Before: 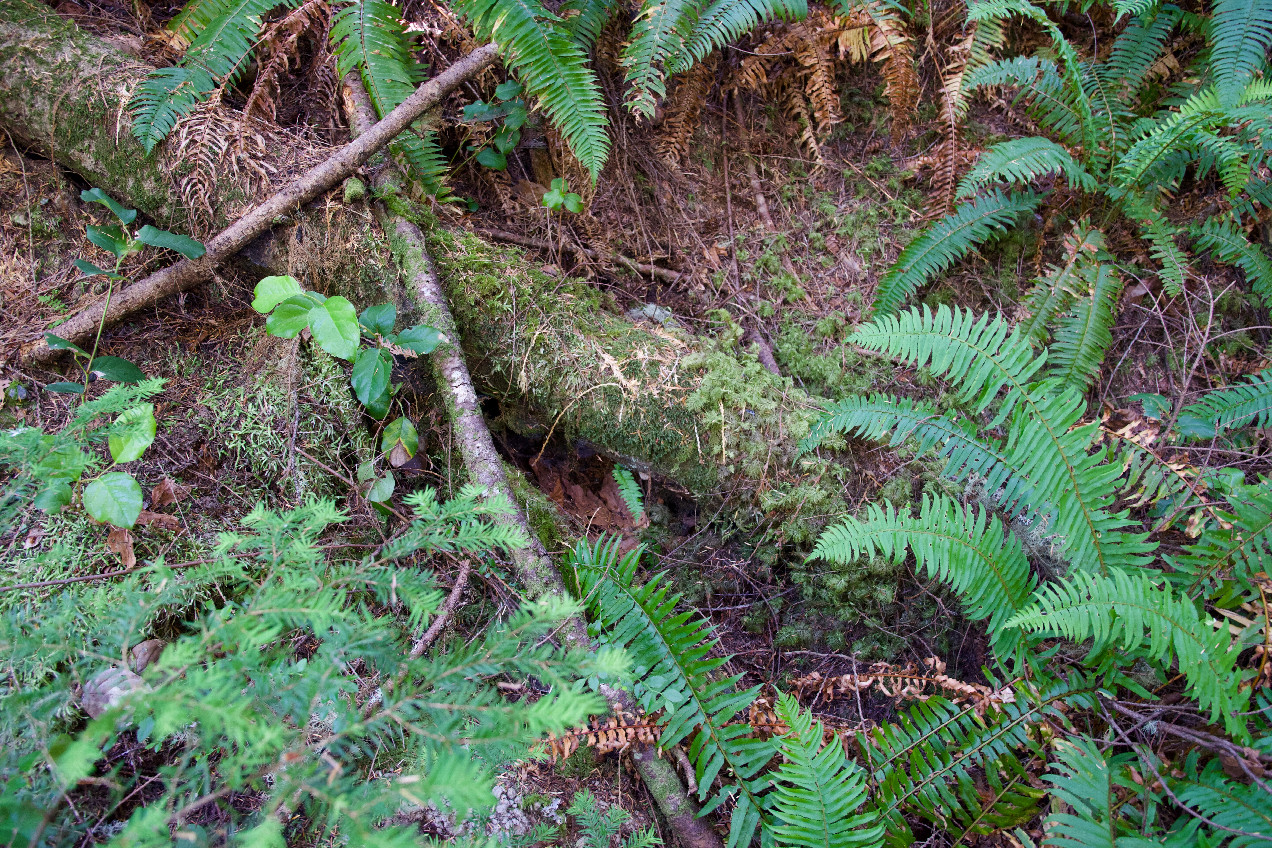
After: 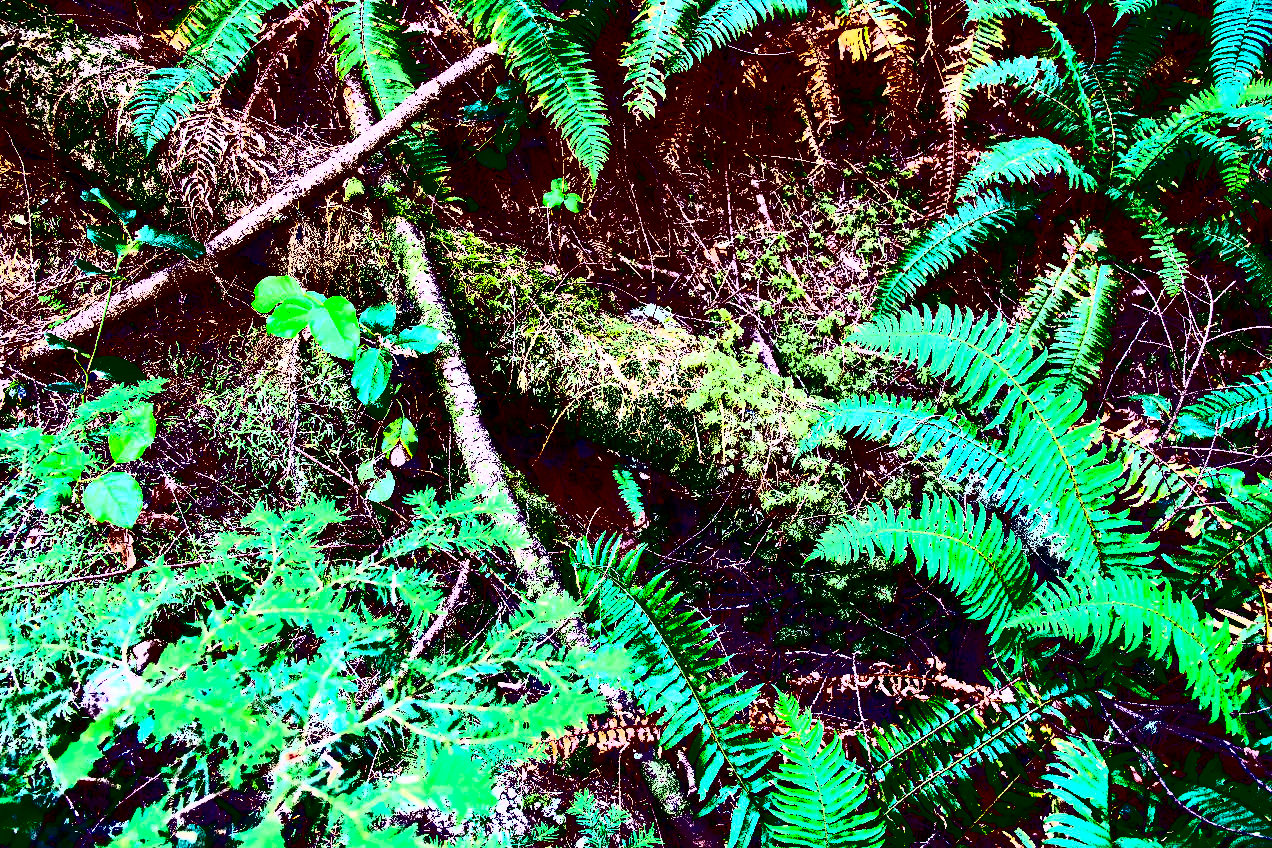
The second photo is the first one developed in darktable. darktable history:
exposure: black level correction 0, exposure 0.696 EV, compensate highlight preservation false
contrast brightness saturation: contrast 0.764, brightness -0.996, saturation 0.993
tone curve: curves: ch0 [(0, 0) (0.003, 0.005) (0.011, 0.005) (0.025, 0.006) (0.044, 0.008) (0.069, 0.01) (0.1, 0.012) (0.136, 0.015) (0.177, 0.019) (0.224, 0.017) (0.277, 0.015) (0.335, 0.018) (0.399, 0.043) (0.468, 0.118) (0.543, 0.349) (0.623, 0.591) (0.709, 0.88) (0.801, 0.983) (0.898, 0.973) (1, 1)], color space Lab, independent channels, preserve colors none
